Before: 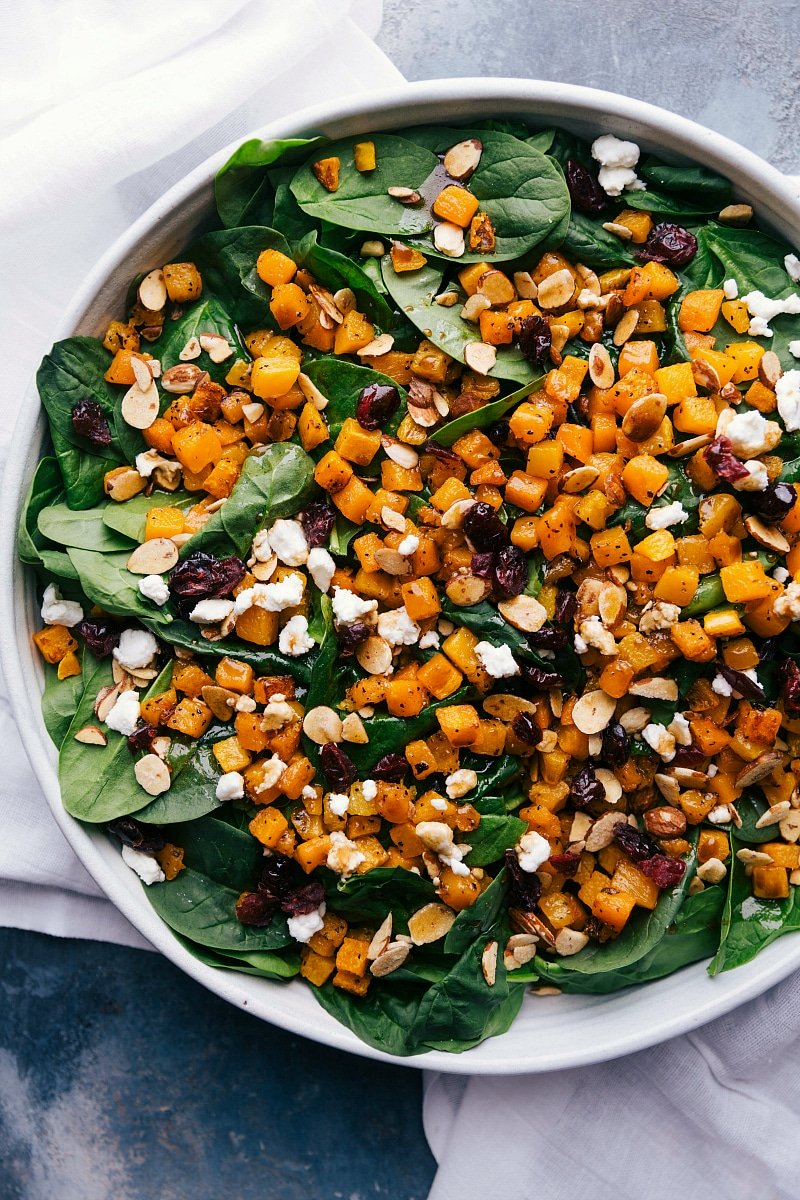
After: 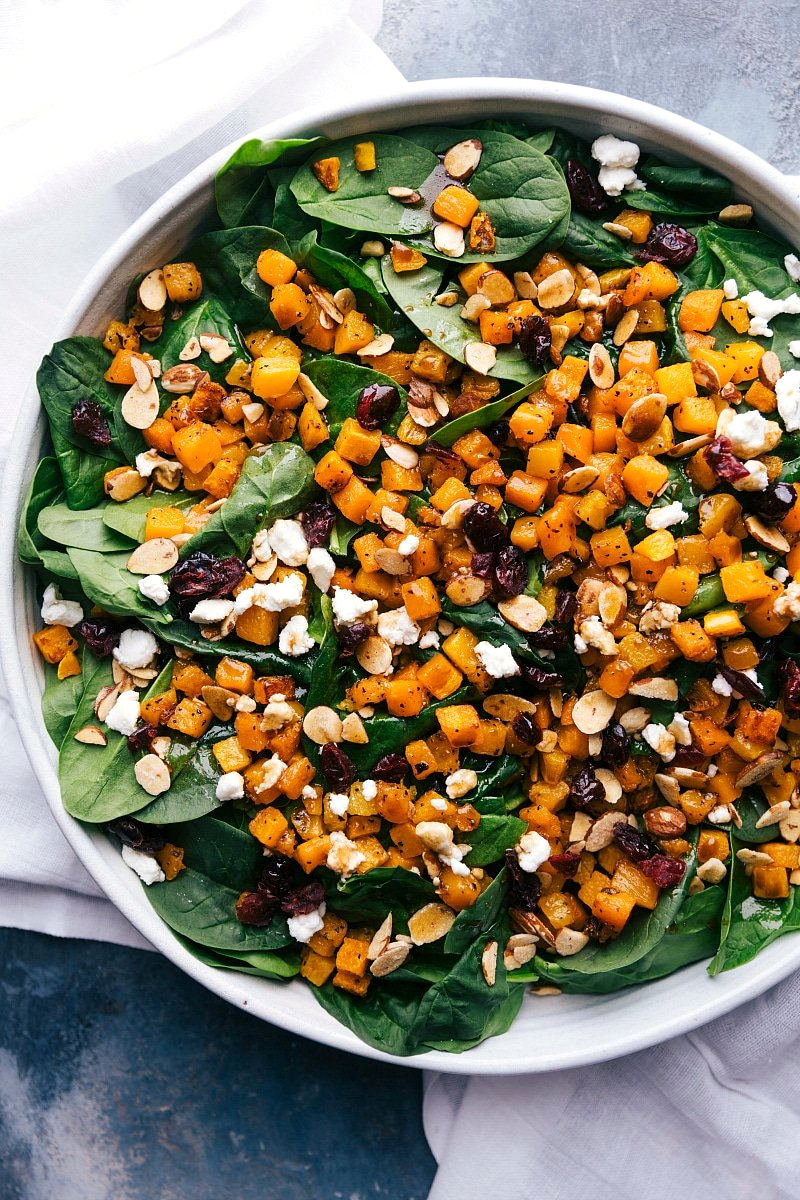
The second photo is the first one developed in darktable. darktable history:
exposure: exposure 0.154 EV, compensate highlight preservation false
